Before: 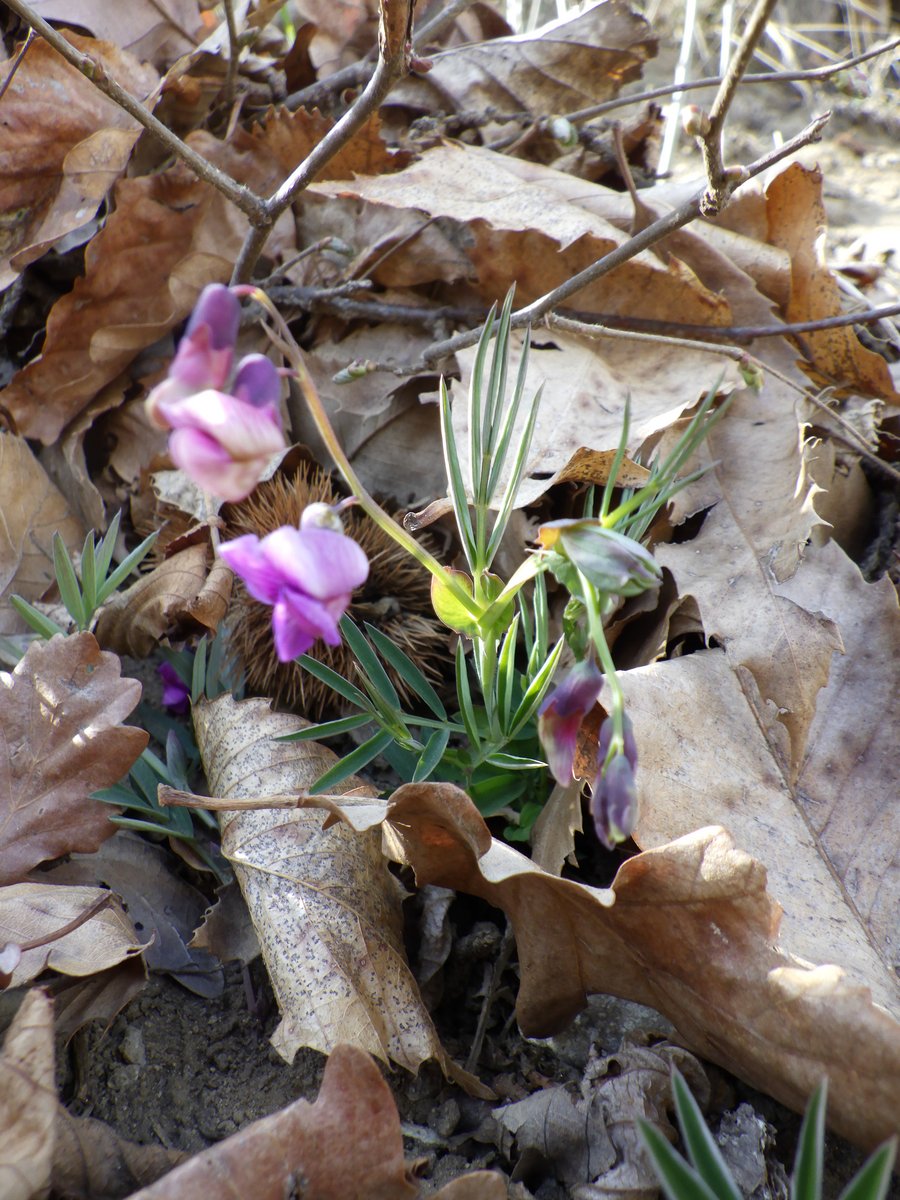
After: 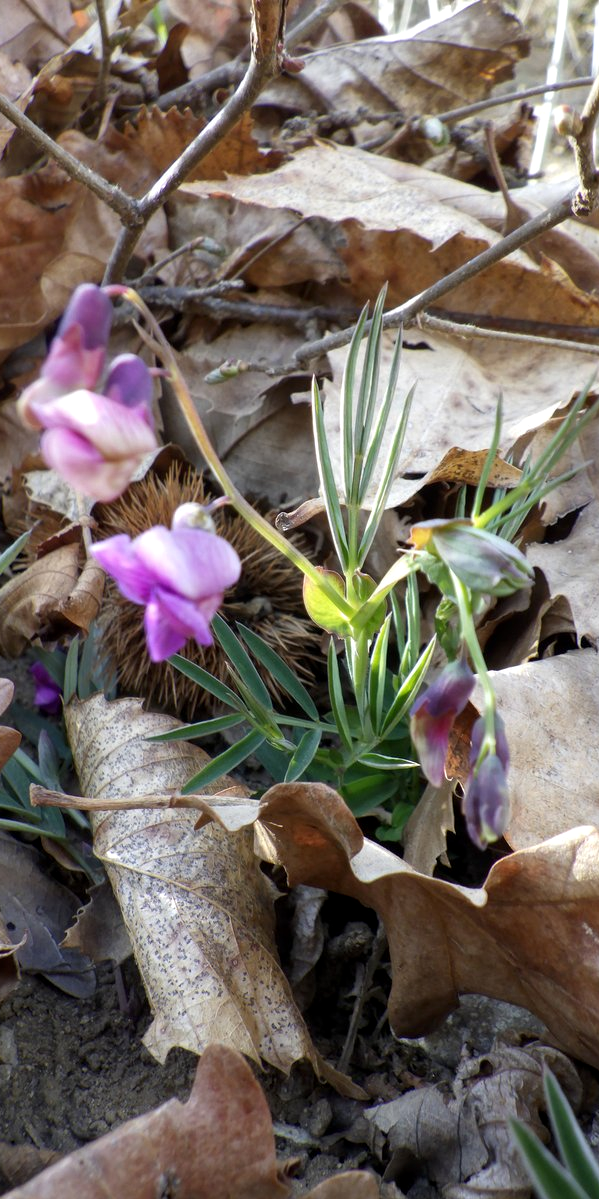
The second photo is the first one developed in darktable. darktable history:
local contrast: highlights 100%, shadows 100%, detail 120%, midtone range 0.2
crop and rotate: left 14.292%, right 19.041%
